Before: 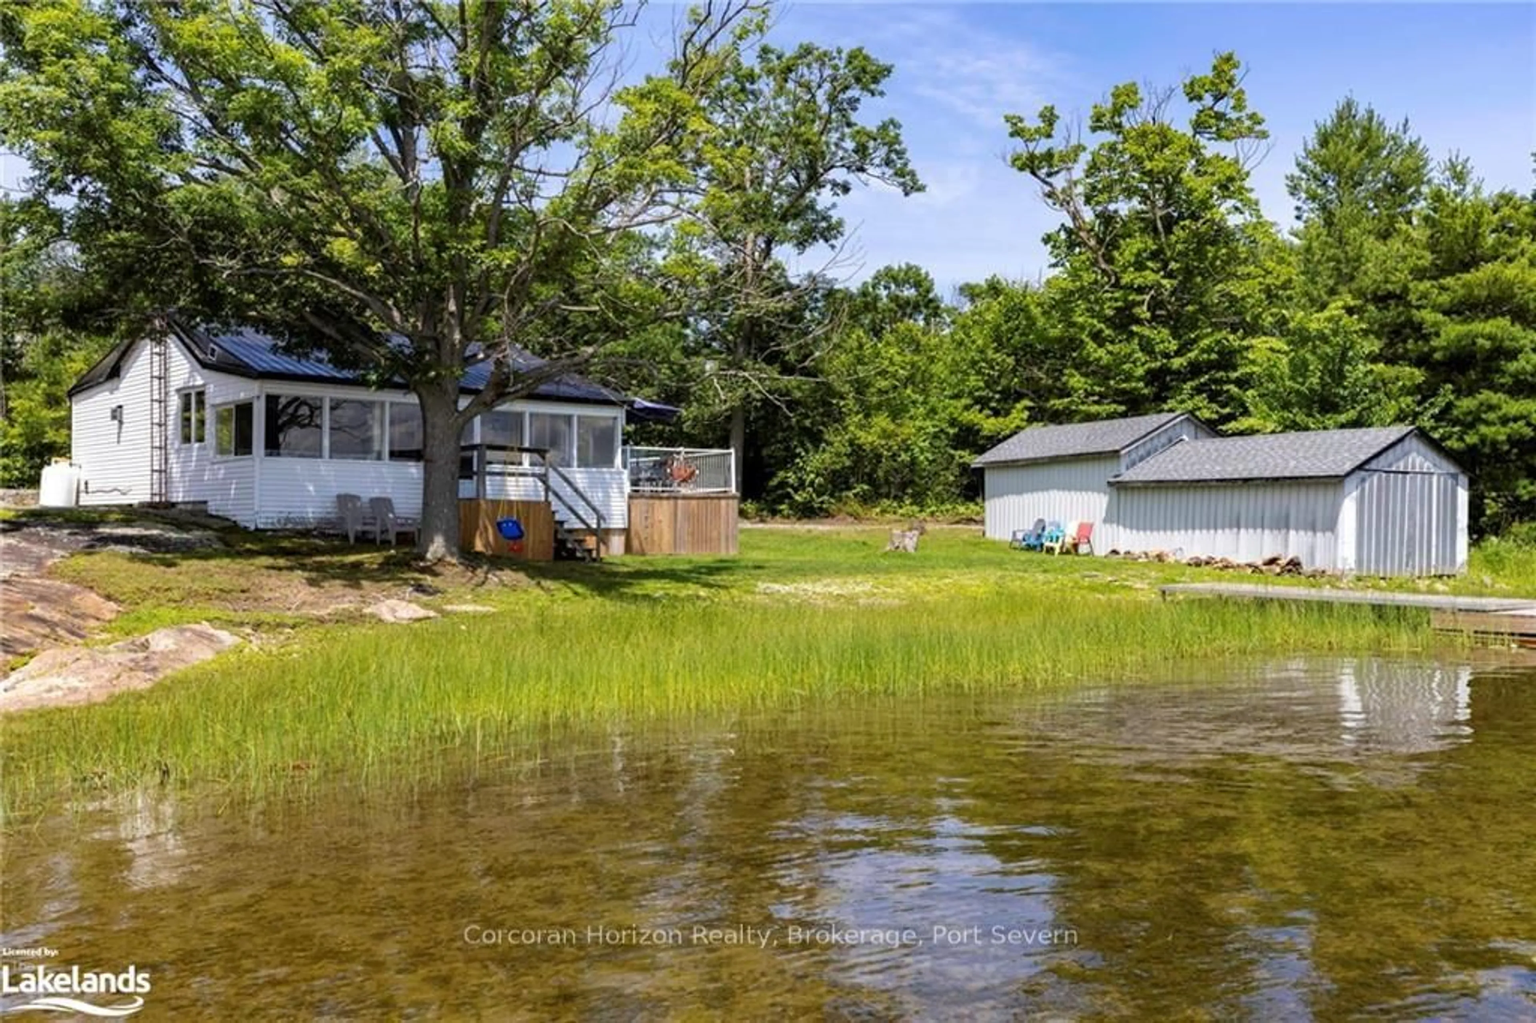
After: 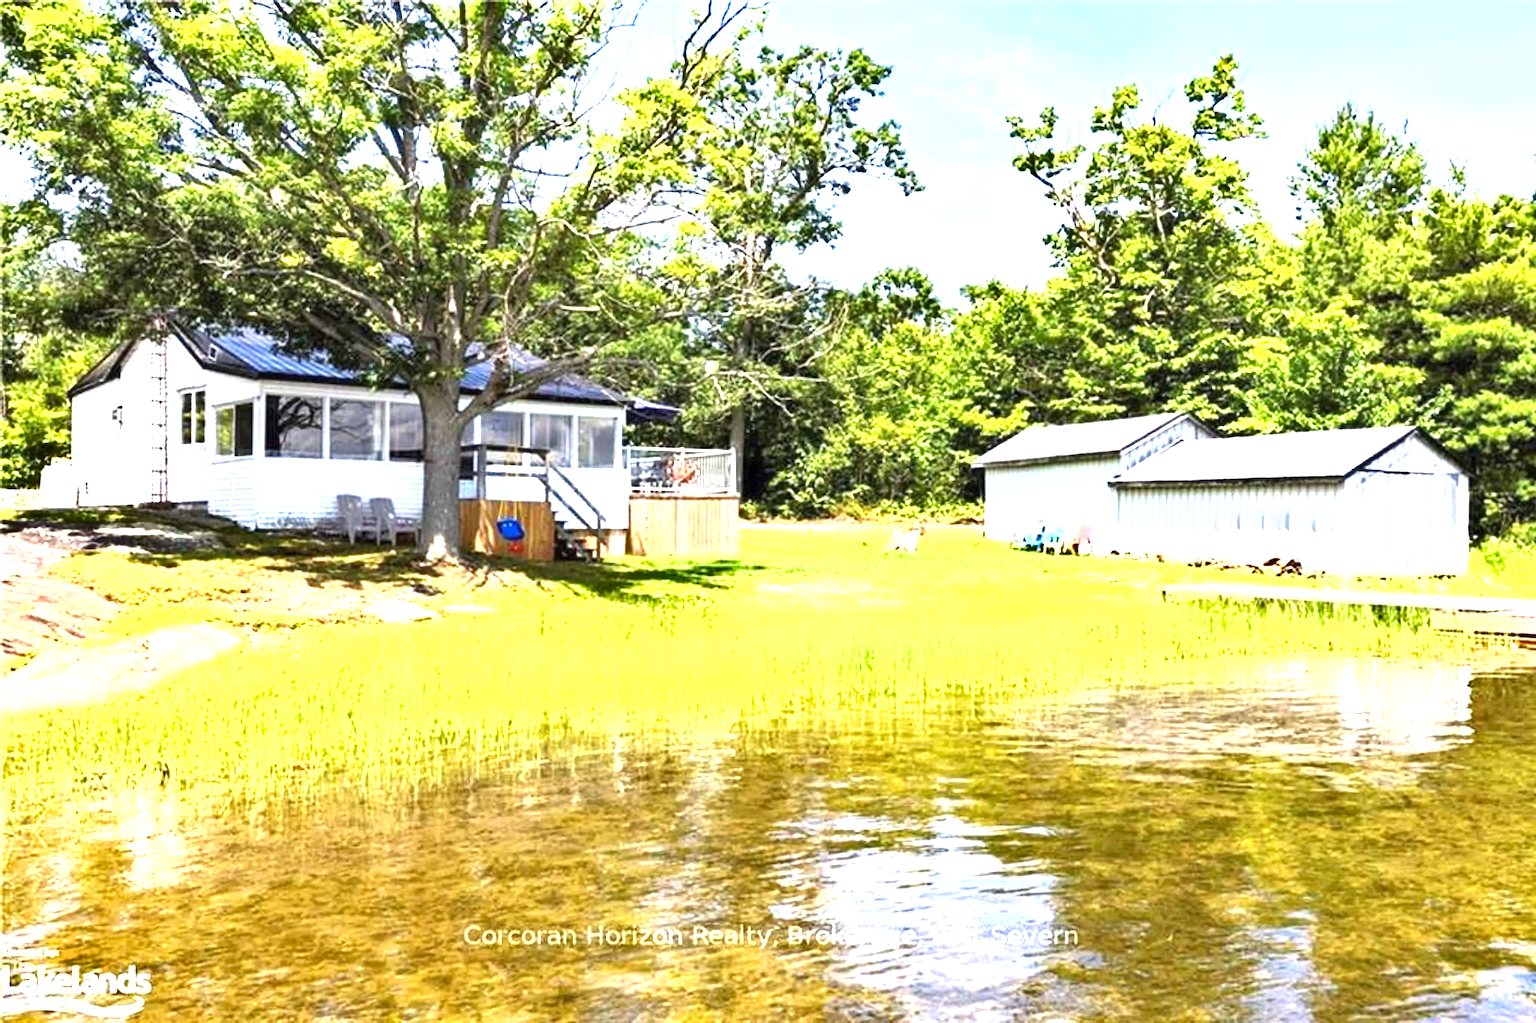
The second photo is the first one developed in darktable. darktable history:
exposure: black level correction 0, exposure 2.141 EV, compensate highlight preservation false
shadows and highlights: shadows 35.9, highlights -34.95, soften with gaussian
